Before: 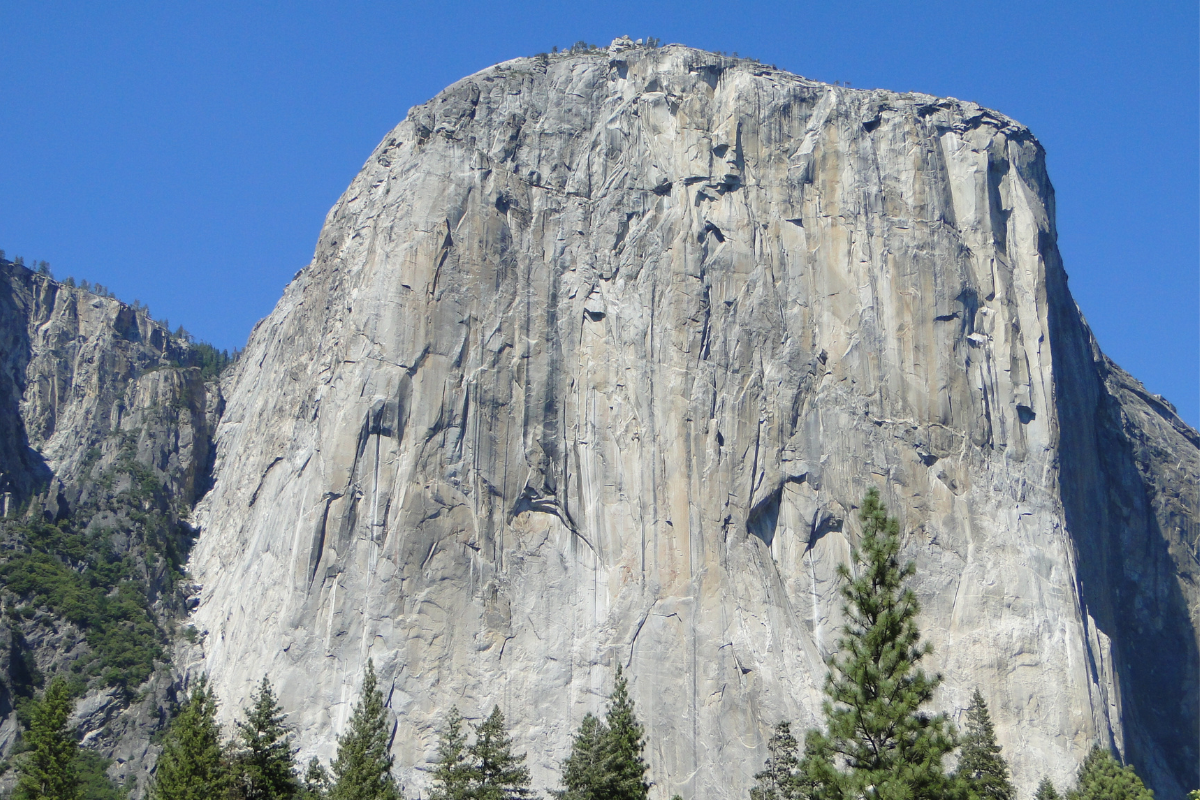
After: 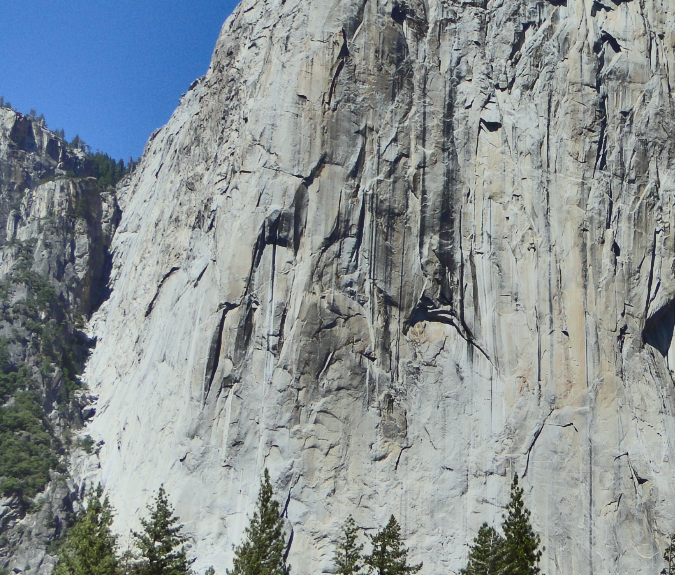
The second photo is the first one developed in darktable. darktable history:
crop: left 8.691%, top 23.861%, right 35.012%, bottom 4.197%
contrast brightness saturation: contrast 0.389, brightness 0.515
shadows and highlights: shadows 82.53, white point adjustment -8.89, highlights -61.39, soften with gaussian
tone equalizer: -8 EV 0.284 EV, -7 EV 0.419 EV, -6 EV 0.401 EV, -5 EV 0.231 EV, -3 EV -0.276 EV, -2 EV -0.424 EV, -1 EV -0.431 EV, +0 EV -0.225 EV, smoothing diameter 24.9%, edges refinement/feathering 11.95, preserve details guided filter
local contrast: mode bilateral grid, contrast 15, coarseness 37, detail 105%, midtone range 0.2
color correction: highlights a* -2.96, highlights b* -2.27, shadows a* 2.04, shadows b* 2.82
